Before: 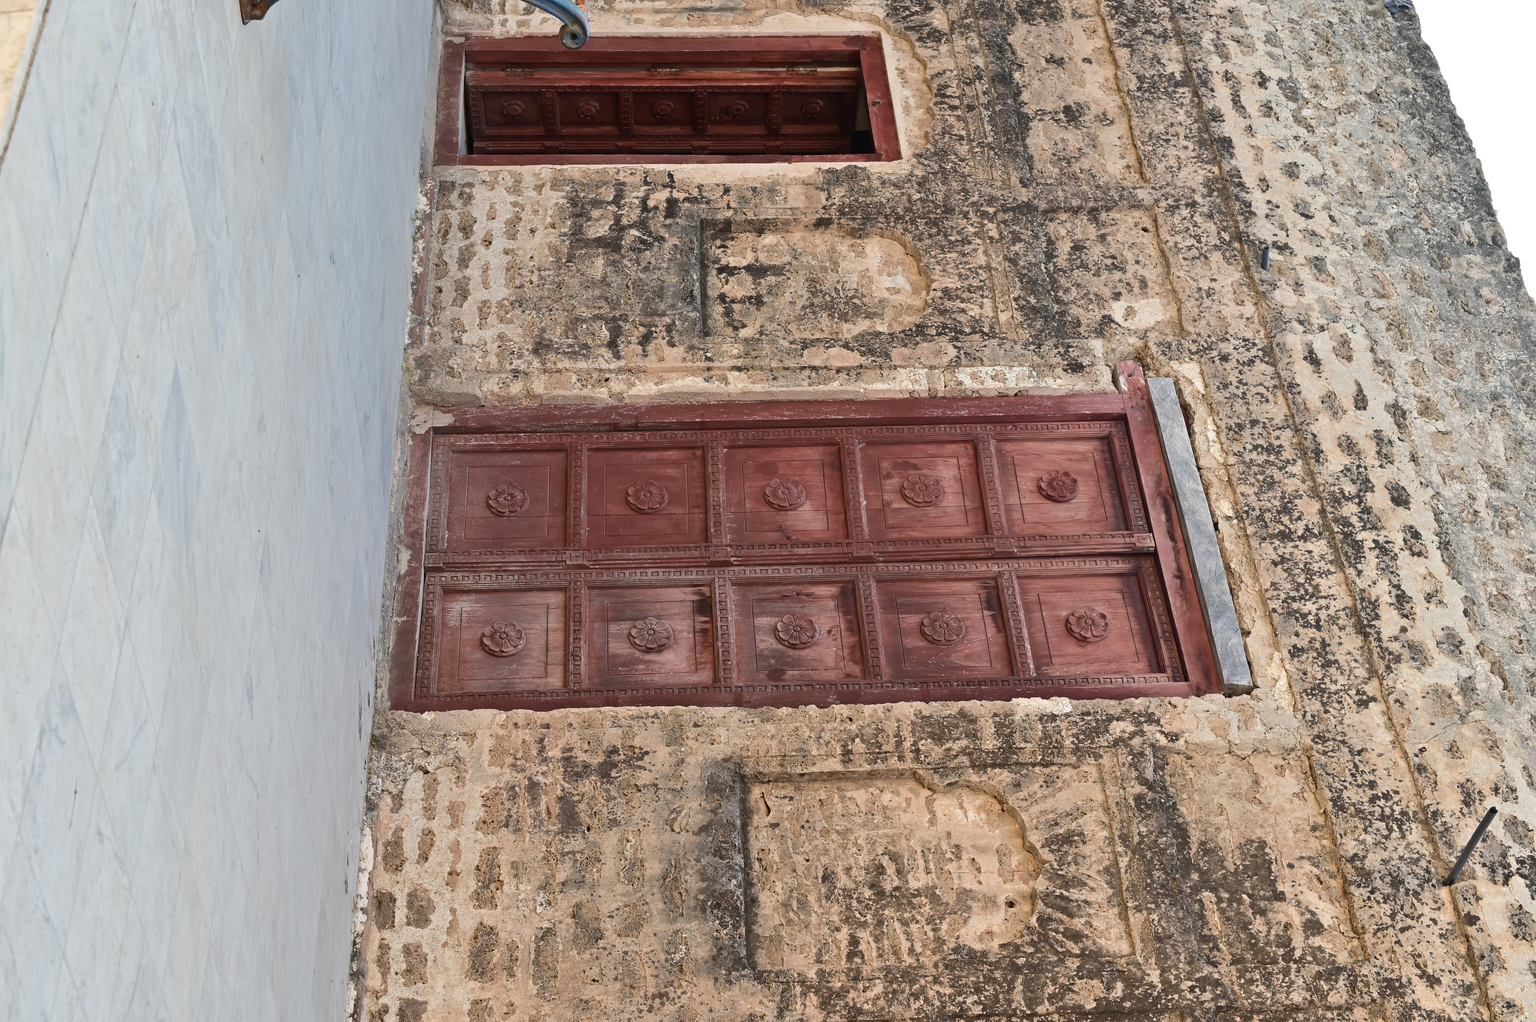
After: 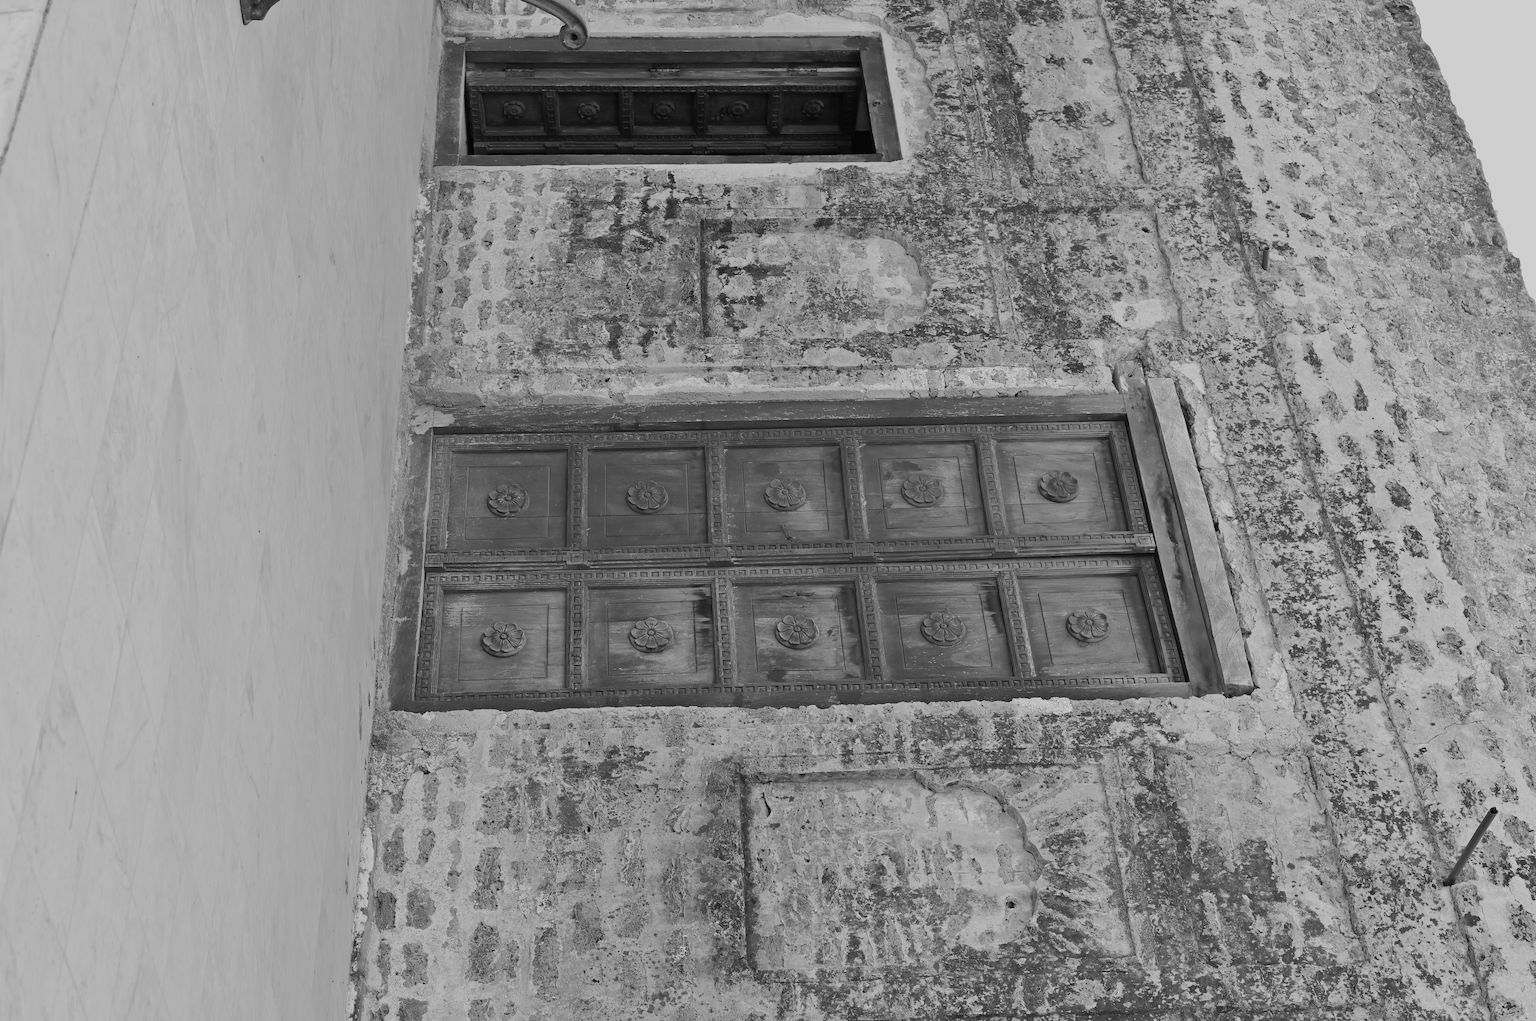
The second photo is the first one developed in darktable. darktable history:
monochrome: on, module defaults
filmic rgb: black relative exposure -13 EV, threshold 3 EV, target white luminance 85%, hardness 6.3, latitude 42.11%, contrast 0.858, shadows ↔ highlights balance 8.63%, color science v4 (2020), enable highlight reconstruction true
